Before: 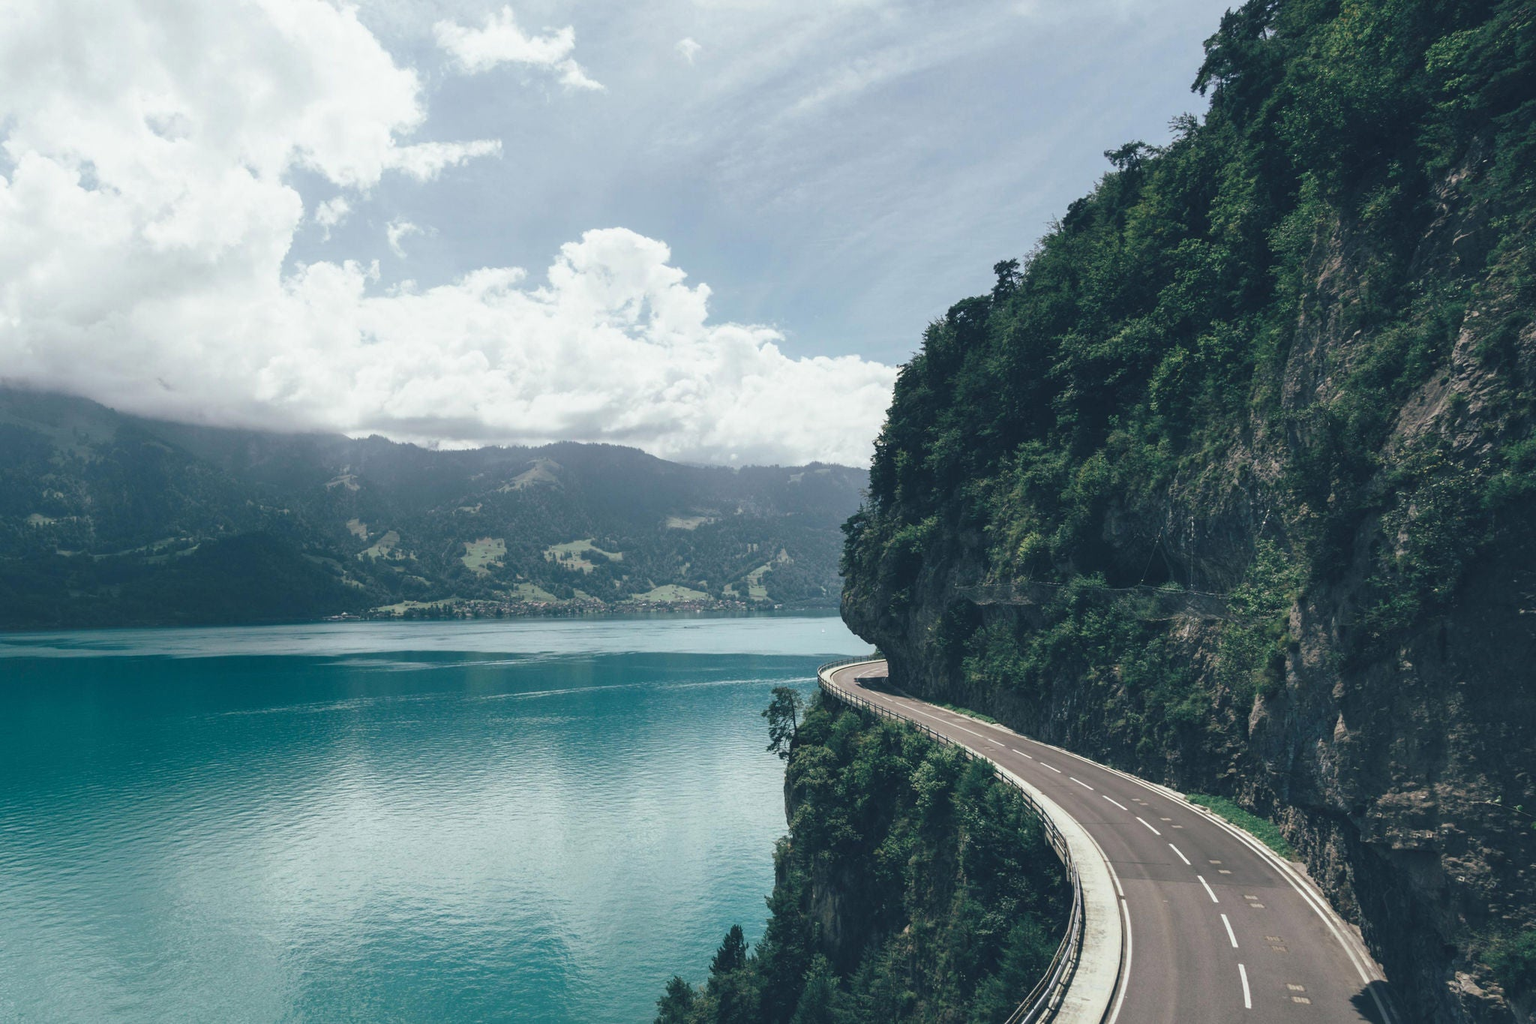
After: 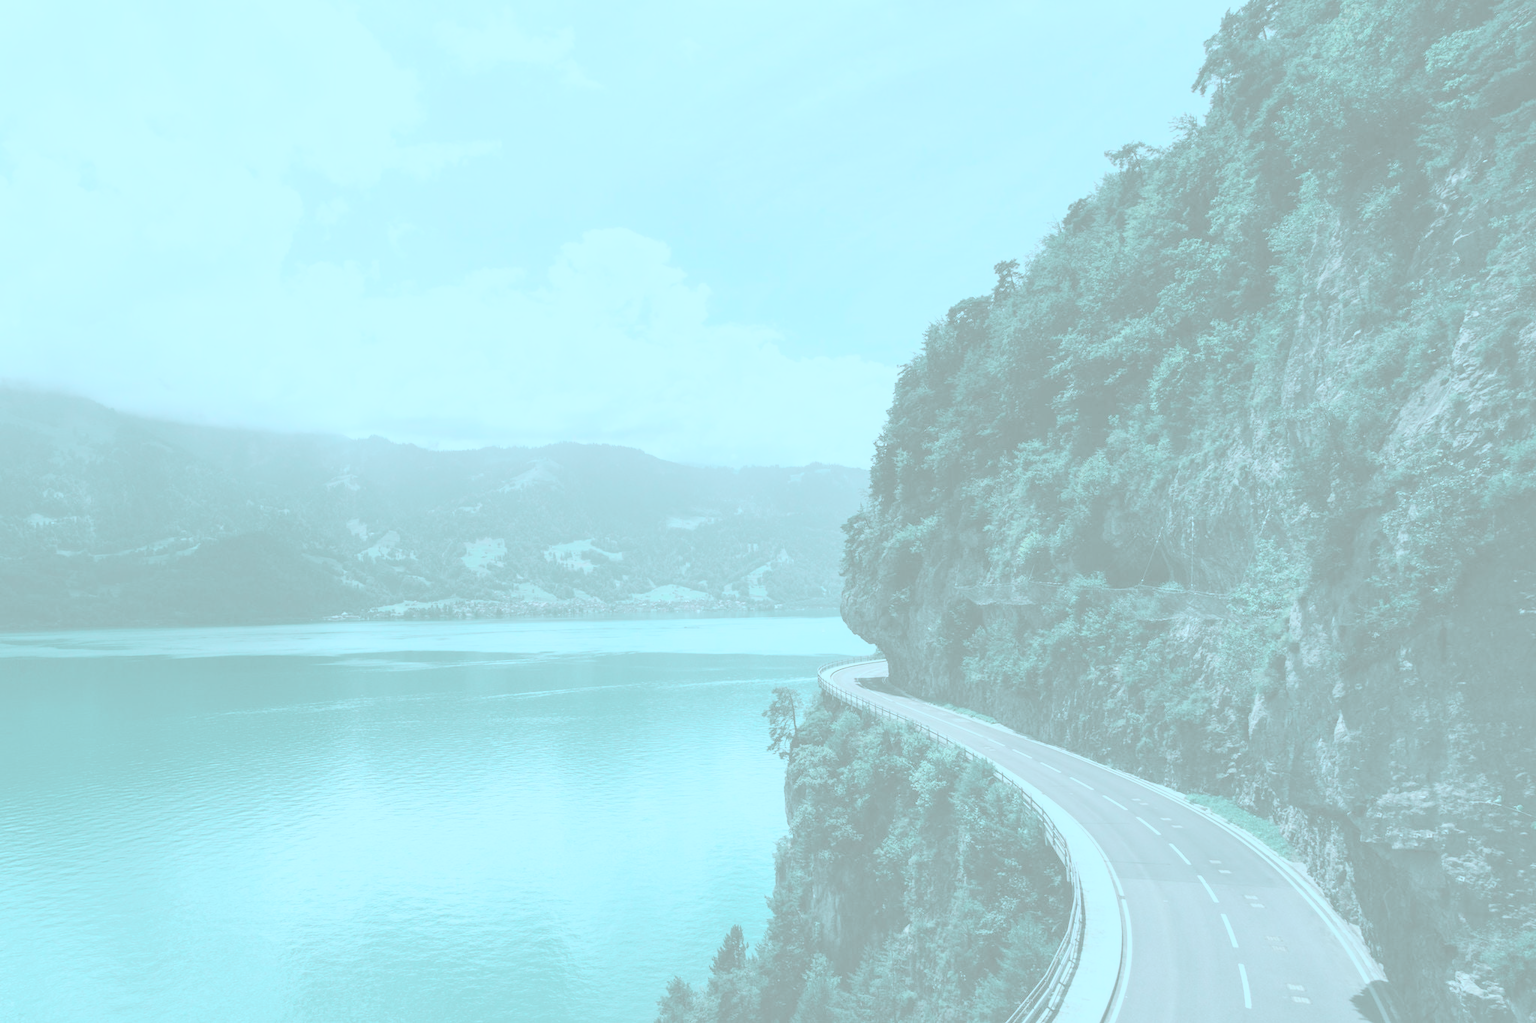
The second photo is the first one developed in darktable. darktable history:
color correction: highlights a* -14.05, highlights b* -16.17, shadows a* 10.75, shadows b* 30.1
contrast brightness saturation: contrast -0.303, brightness 0.76, saturation -0.781
base curve: curves: ch0 [(0, 0) (0.257, 0.25) (0.482, 0.586) (0.757, 0.871) (1, 1)], preserve colors none
tone curve: curves: ch0 [(0, 0.003) (0.044, 0.025) (0.12, 0.089) (0.197, 0.168) (0.281, 0.273) (0.468, 0.548) (0.583, 0.691) (0.701, 0.815) (0.86, 0.922) (1, 0.982)]; ch1 [(0, 0) (0.232, 0.214) (0.404, 0.376) (0.461, 0.425) (0.493, 0.481) (0.501, 0.5) (0.517, 0.524) (0.55, 0.585) (0.598, 0.651) (0.671, 0.735) (0.796, 0.85) (1, 1)]; ch2 [(0, 0) (0.249, 0.216) (0.357, 0.317) (0.448, 0.432) (0.478, 0.492) (0.498, 0.499) (0.517, 0.527) (0.537, 0.564) (0.569, 0.617) (0.61, 0.659) (0.706, 0.75) (0.808, 0.809) (0.991, 0.968)], color space Lab, independent channels, preserve colors none
